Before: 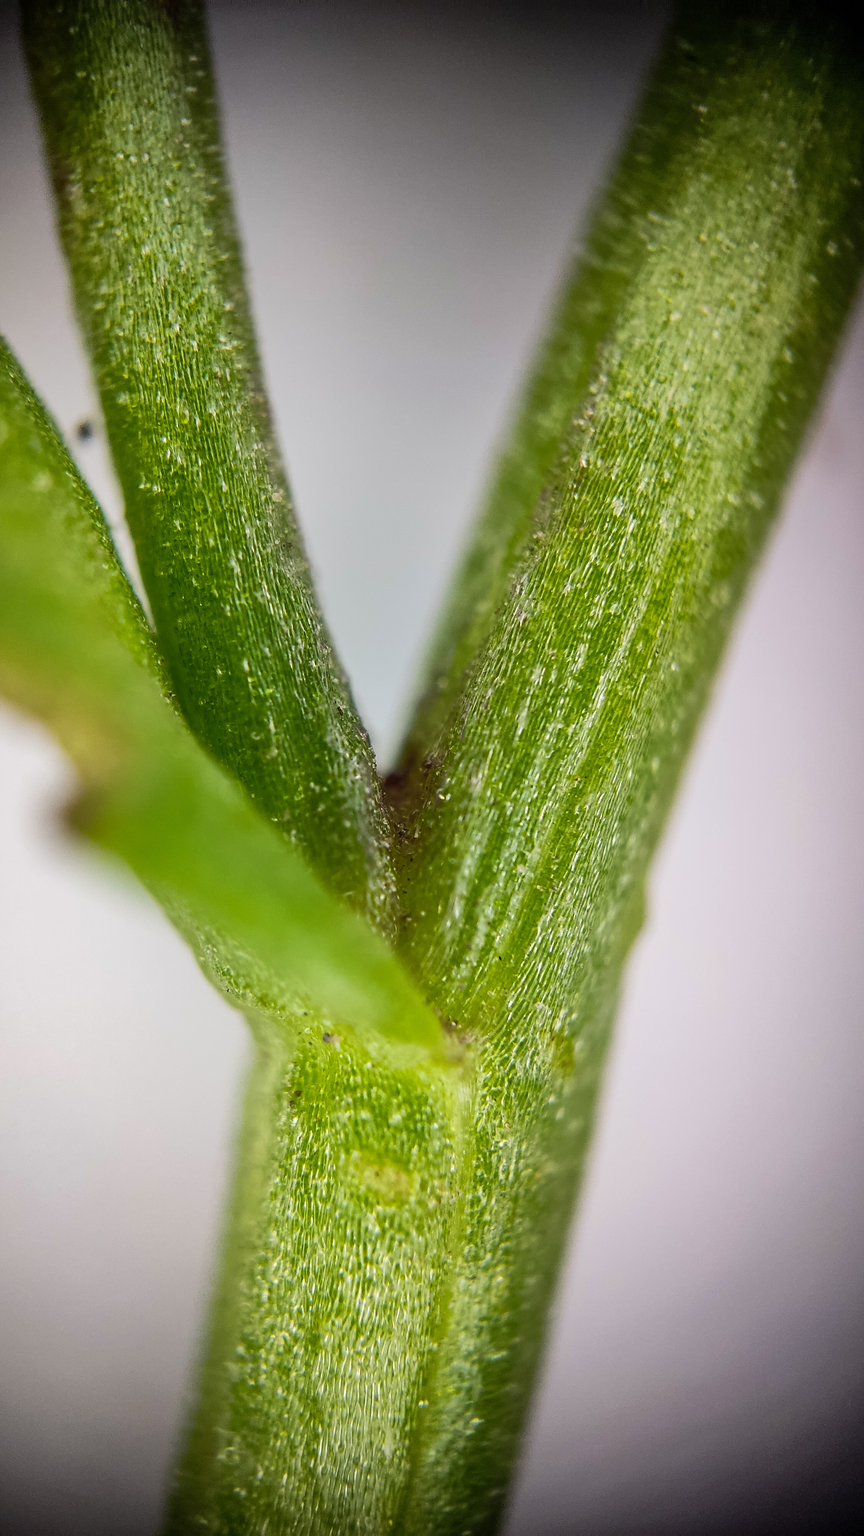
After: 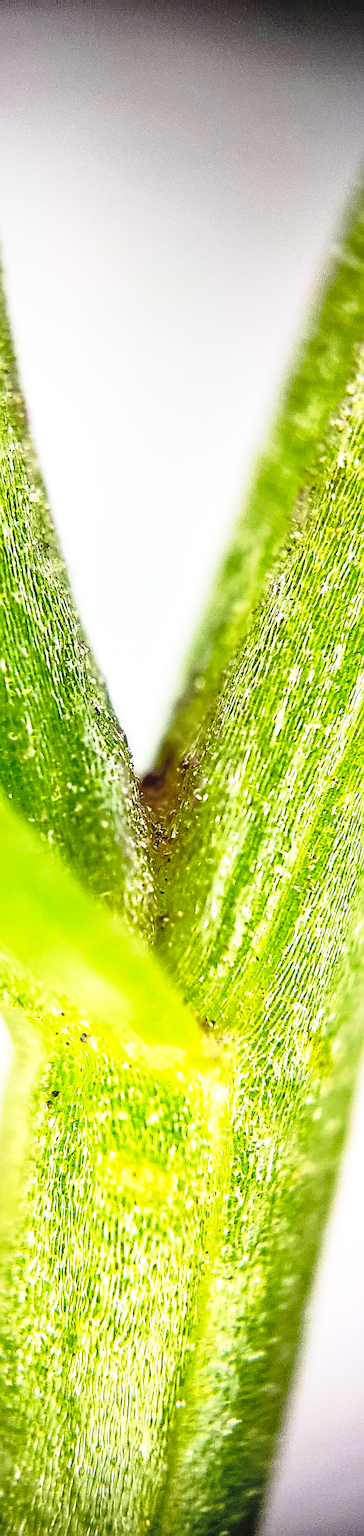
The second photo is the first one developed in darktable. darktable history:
tone equalizer: on, module defaults
shadows and highlights: shadows 13.82, white point adjustment 1.12, soften with gaussian
tone curve: curves: ch0 [(0, 0) (0.003, 0.003) (0.011, 0.012) (0.025, 0.026) (0.044, 0.046) (0.069, 0.072) (0.1, 0.104) (0.136, 0.141) (0.177, 0.185) (0.224, 0.234) (0.277, 0.289) (0.335, 0.349) (0.399, 0.415) (0.468, 0.488) (0.543, 0.566) (0.623, 0.649) (0.709, 0.739) (0.801, 0.834) (0.898, 0.923) (1, 1)], preserve colors none
contrast brightness saturation: contrast 0.138, brightness 0.227
base curve: curves: ch0 [(0, 0) (0.012, 0.01) (0.073, 0.168) (0.31, 0.711) (0.645, 0.957) (1, 1)], preserve colors none
crop: left 28.168%, right 29.599%
sharpen: radius 2.825, amount 0.706
